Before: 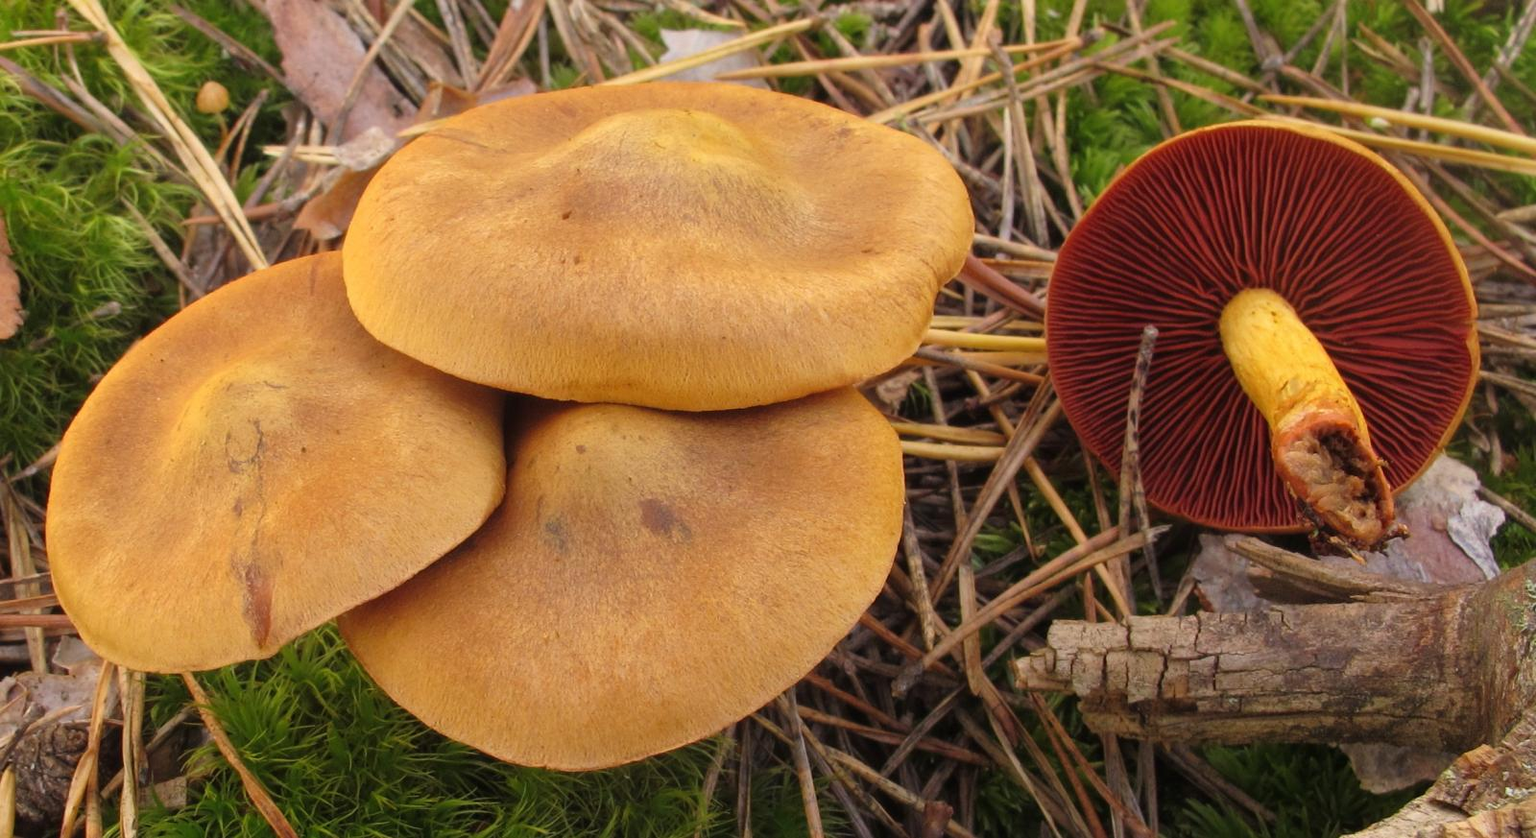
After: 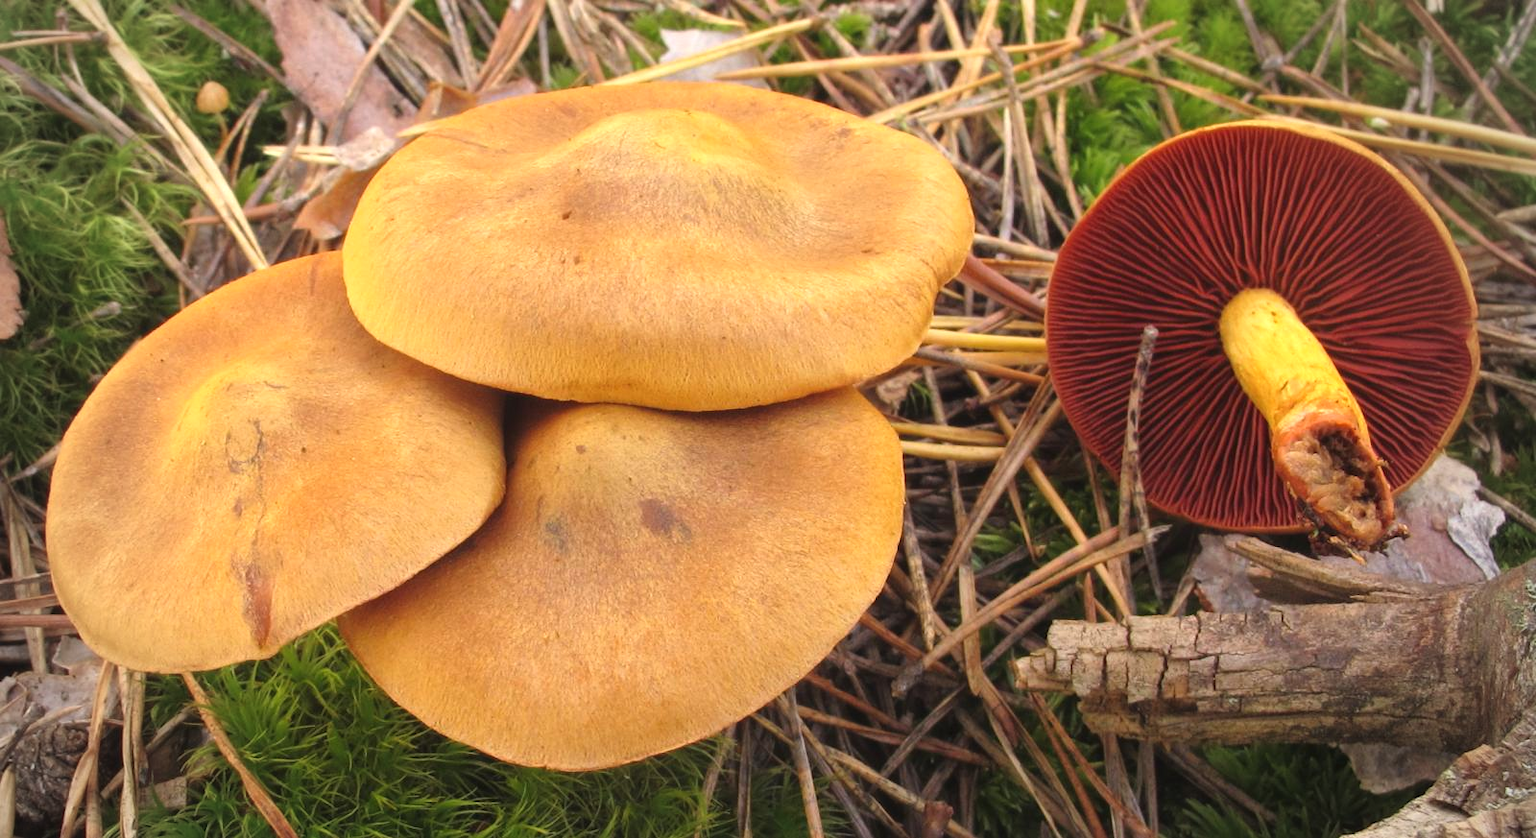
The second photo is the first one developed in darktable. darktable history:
exposure: black level correction -0.002, exposure 0.533 EV, compensate exposure bias true, compensate highlight preservation false
vignetting: fall-off start 75.22%, width/height ratio 1.086
